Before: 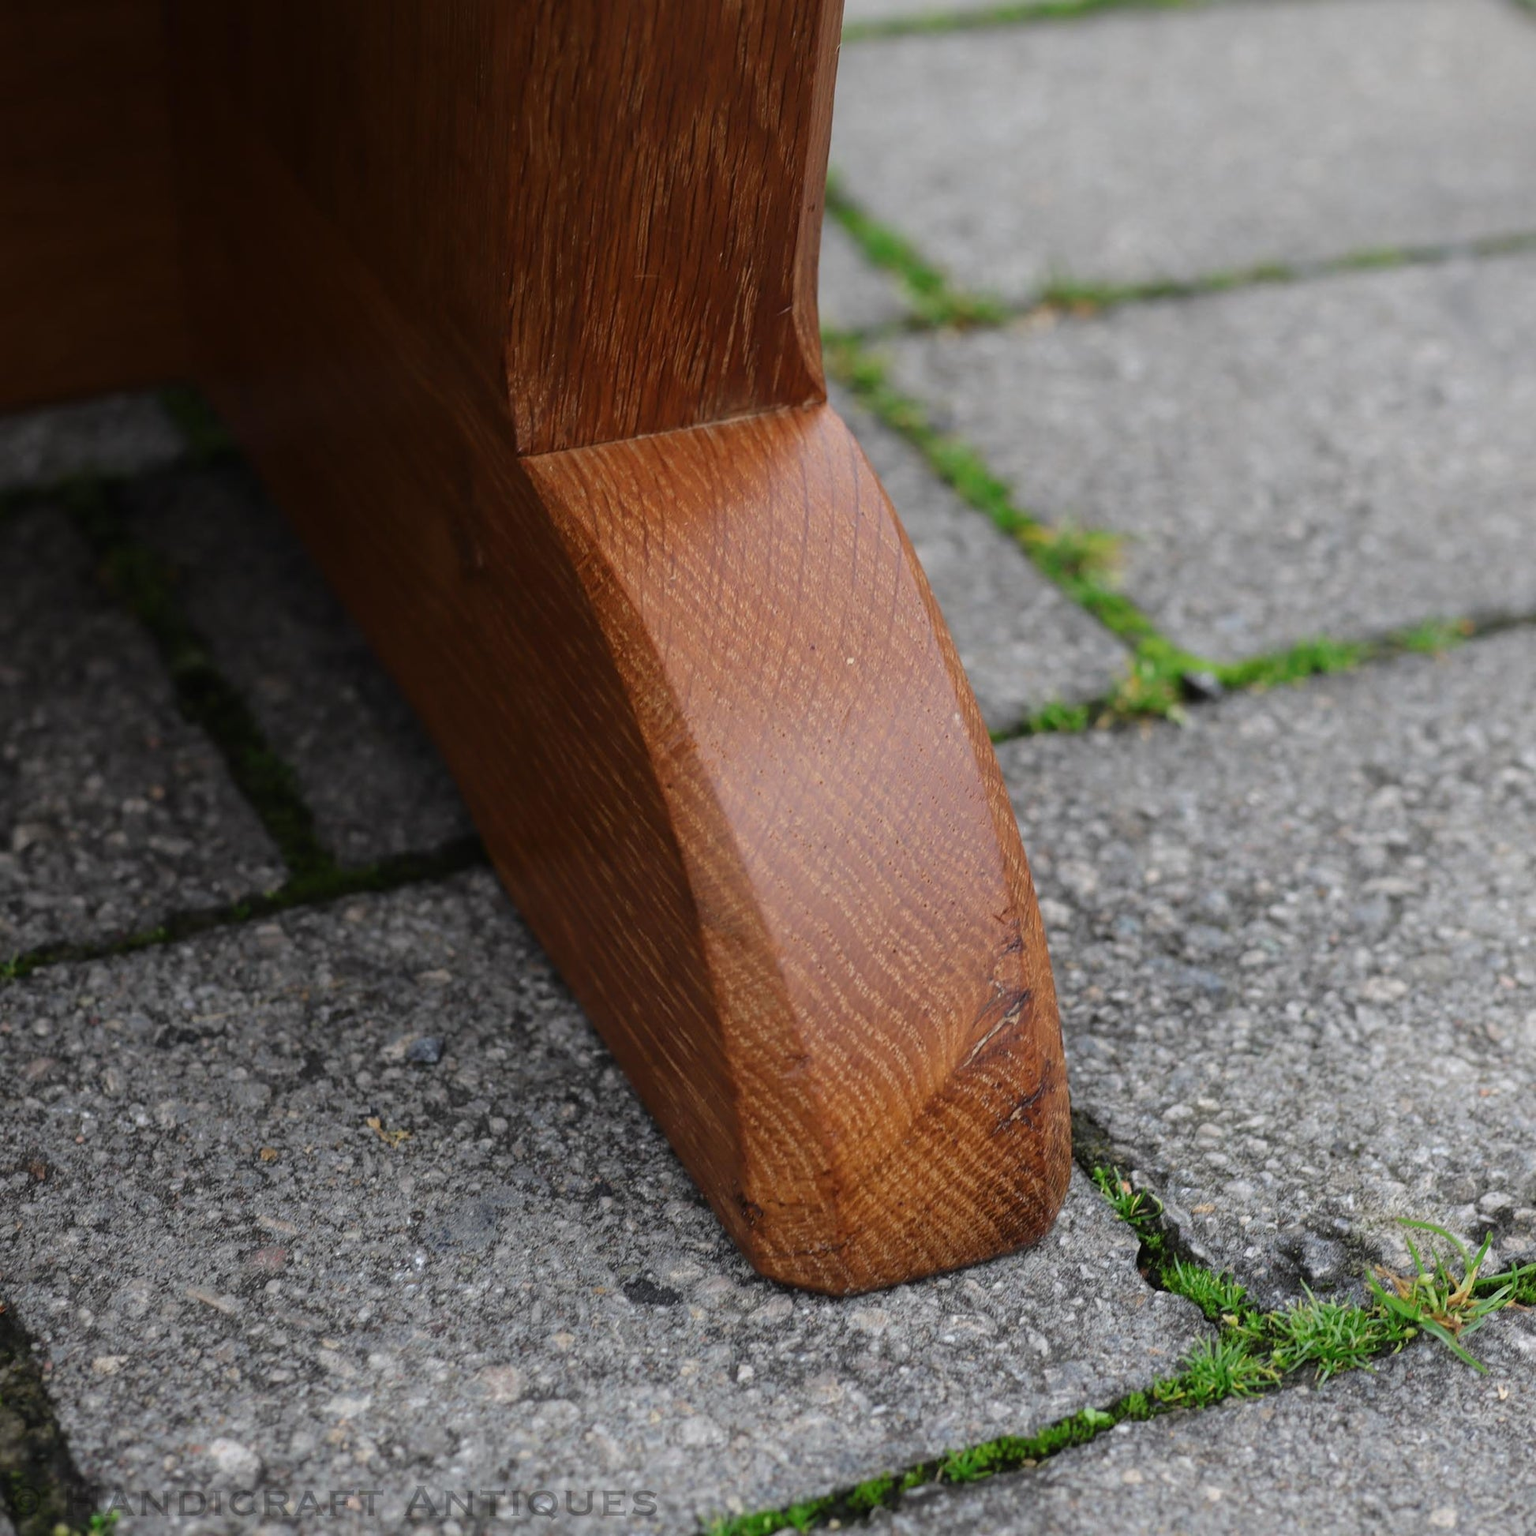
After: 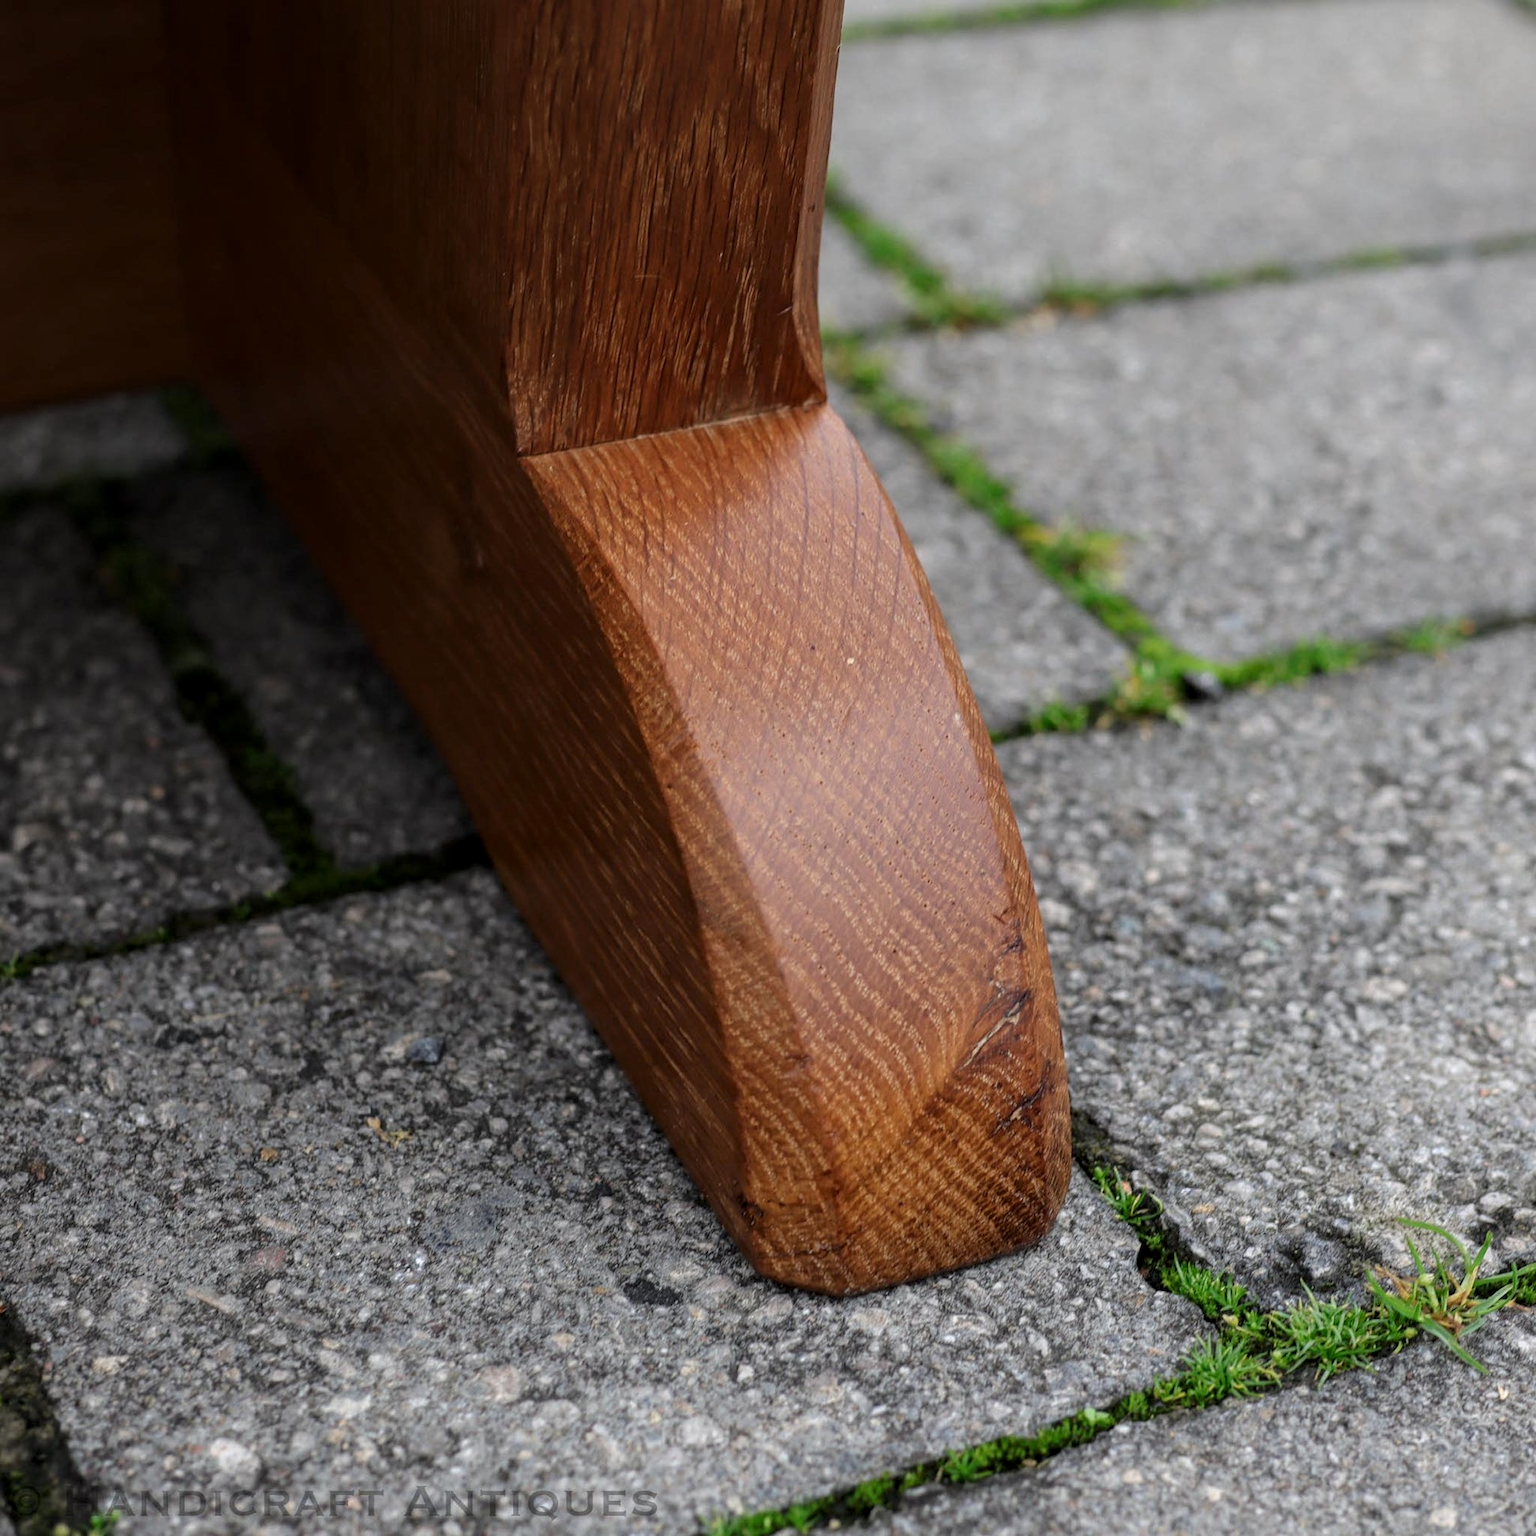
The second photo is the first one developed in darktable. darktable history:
local contrast: detail 130%
base curve: preserve colors none
